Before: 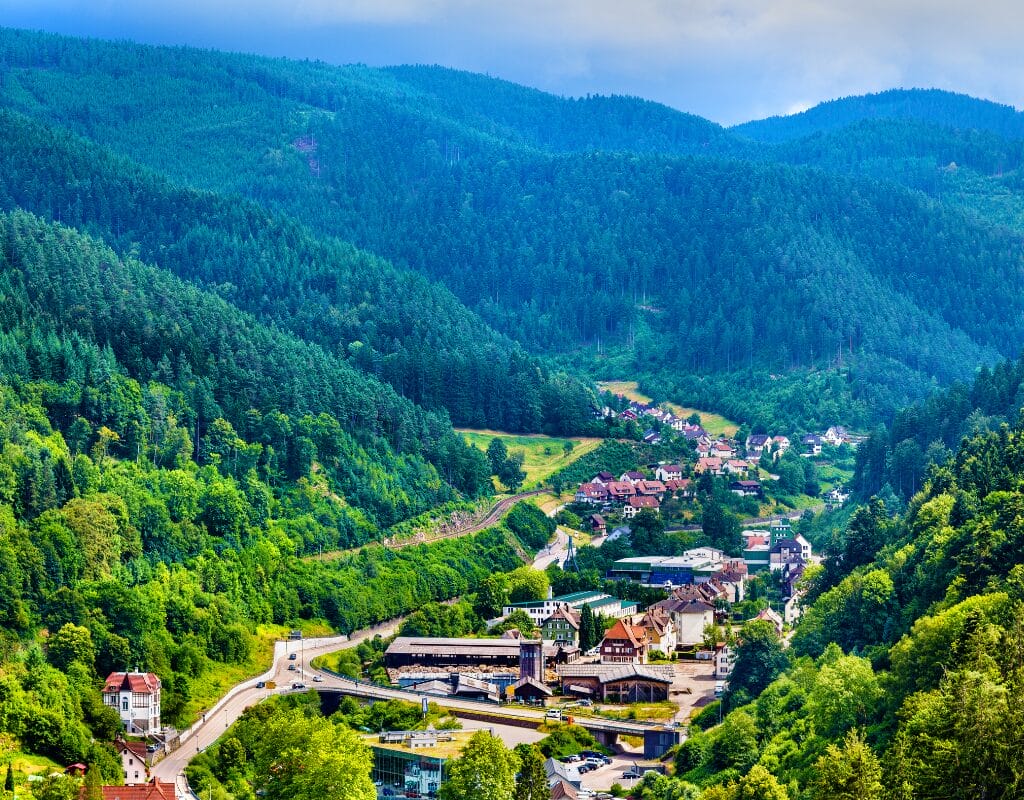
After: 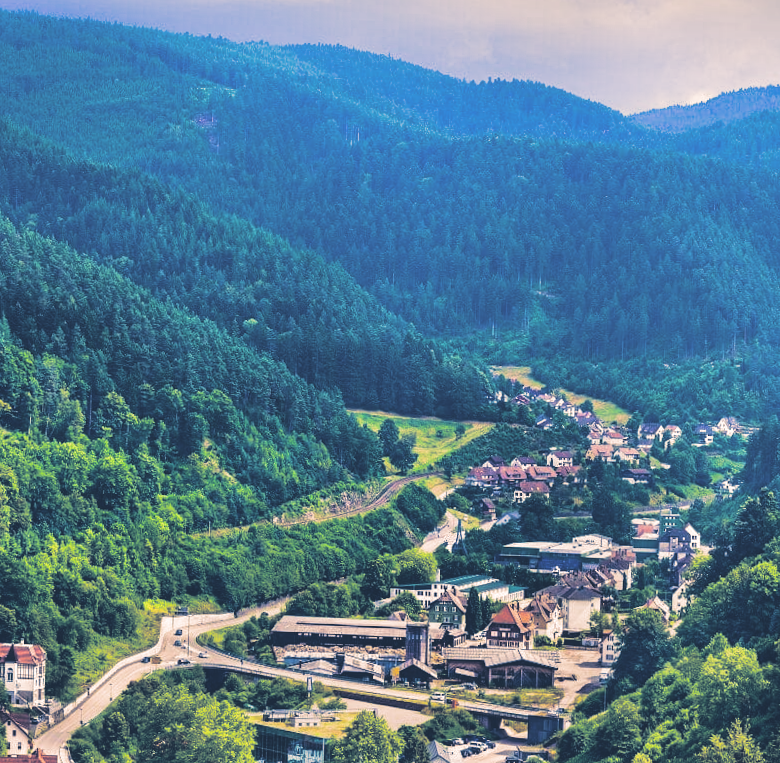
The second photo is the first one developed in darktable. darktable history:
rotate and perspective: rotation 1.57°, crop left 0.018, crop right 0.982, crop top 0.039, crop bottom 0.961
exposure: black level correction -0.03, compensate highlight preservation false
split-toning: shadows › hue 226.8°, shadows › saturation 0.56, highlights › hue 28.8°, balance -40, compress 0%
crop: left 9.88%, right 12.664%
